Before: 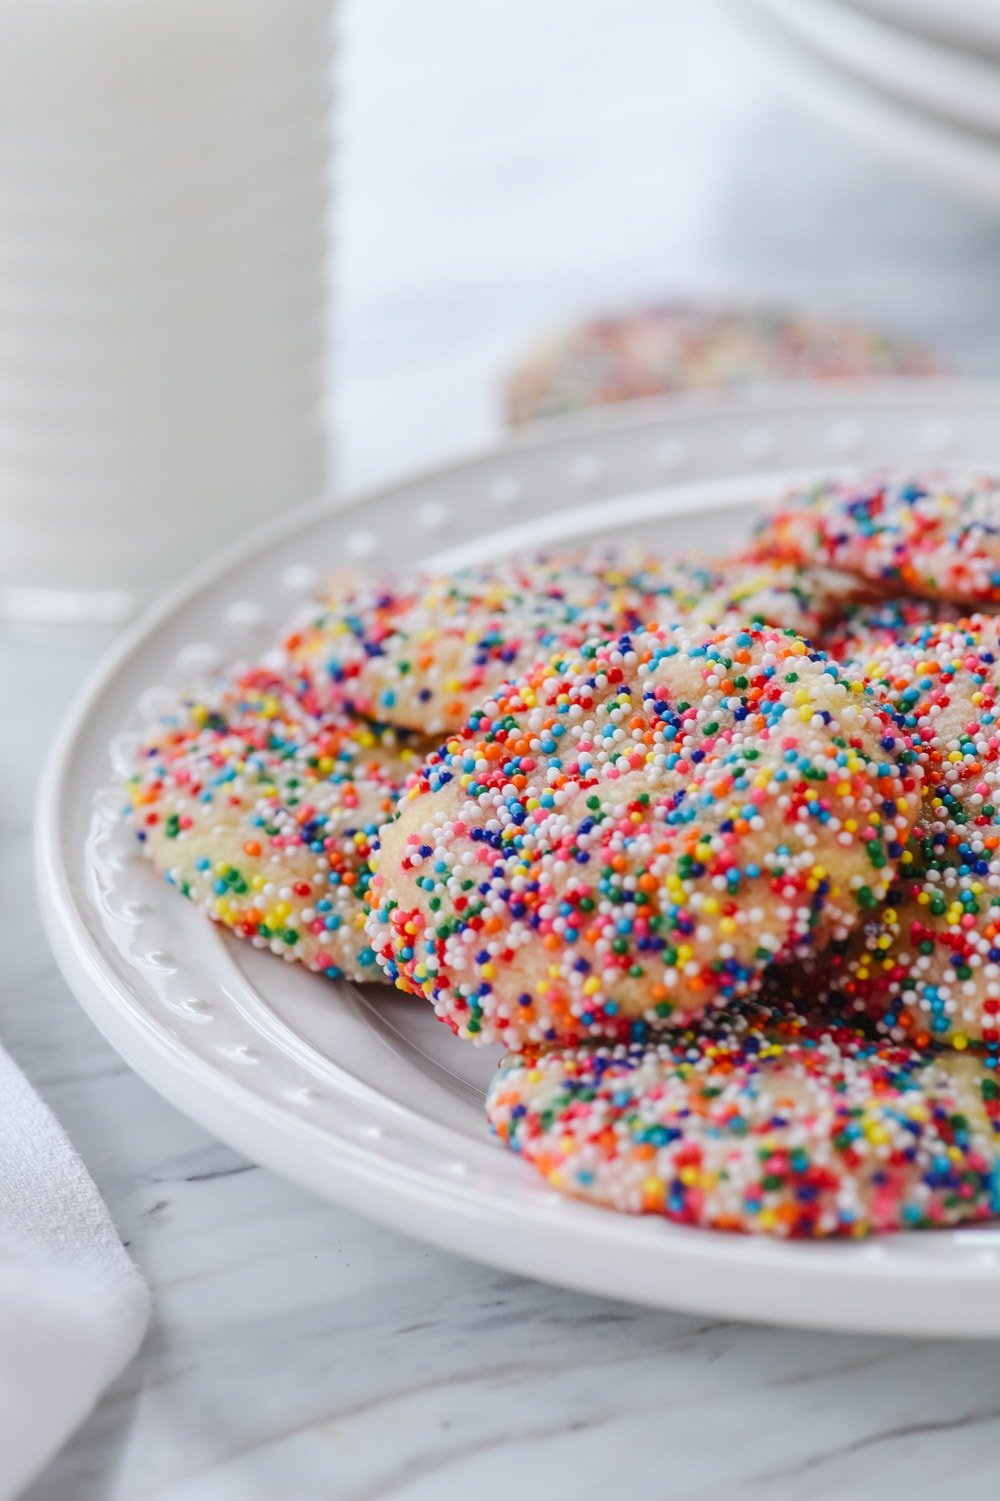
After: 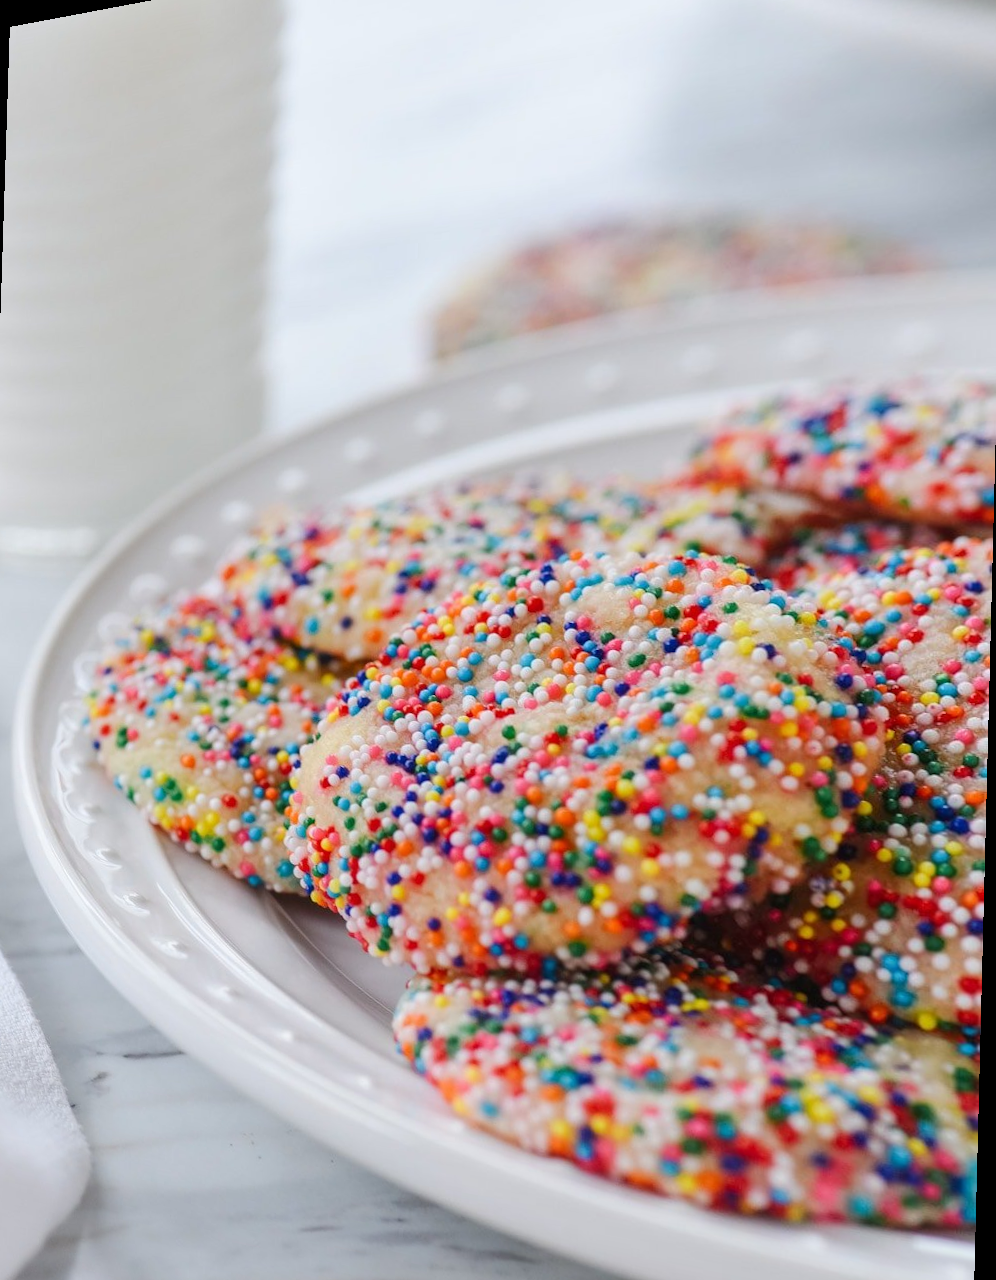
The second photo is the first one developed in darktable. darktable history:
crop and rotate: left 0.614%, top 0.179%, bottom 0.309%
rotate and perspective: rotation 1.69°, lens shift (vertical) -0.023, lens shift (horizontal) -0.291, crop left 0.025, crop right 0.988, crop top 0.092, crop bottom 0.842
